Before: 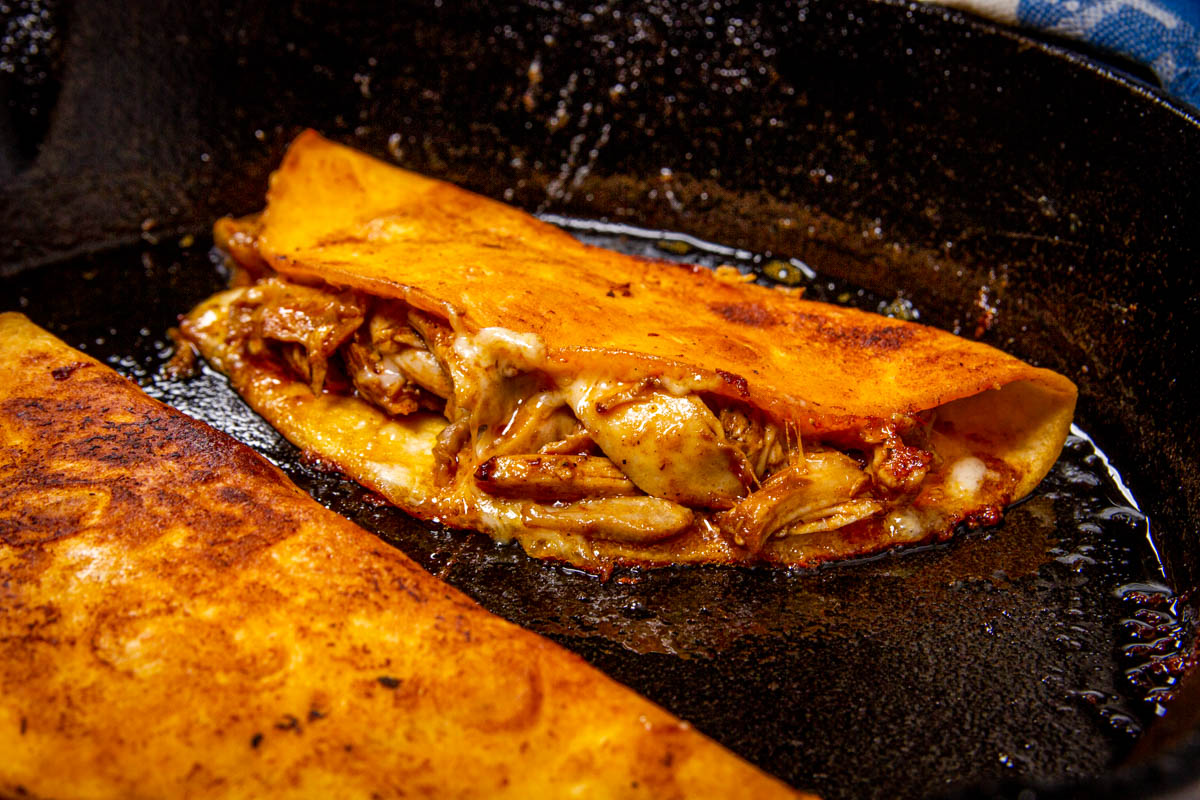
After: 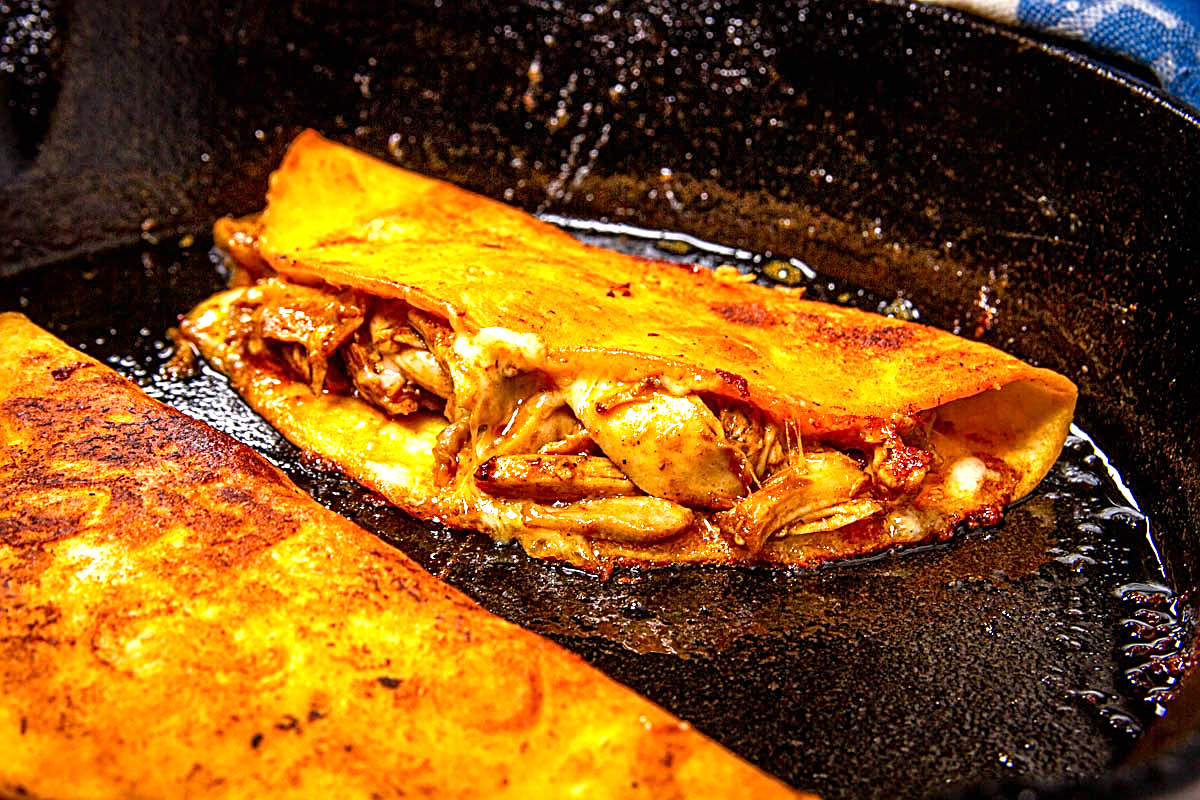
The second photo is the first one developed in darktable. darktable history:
sharpen: amount 0.743
exposure: exposure 1 EV, compensate highlight preservation false
